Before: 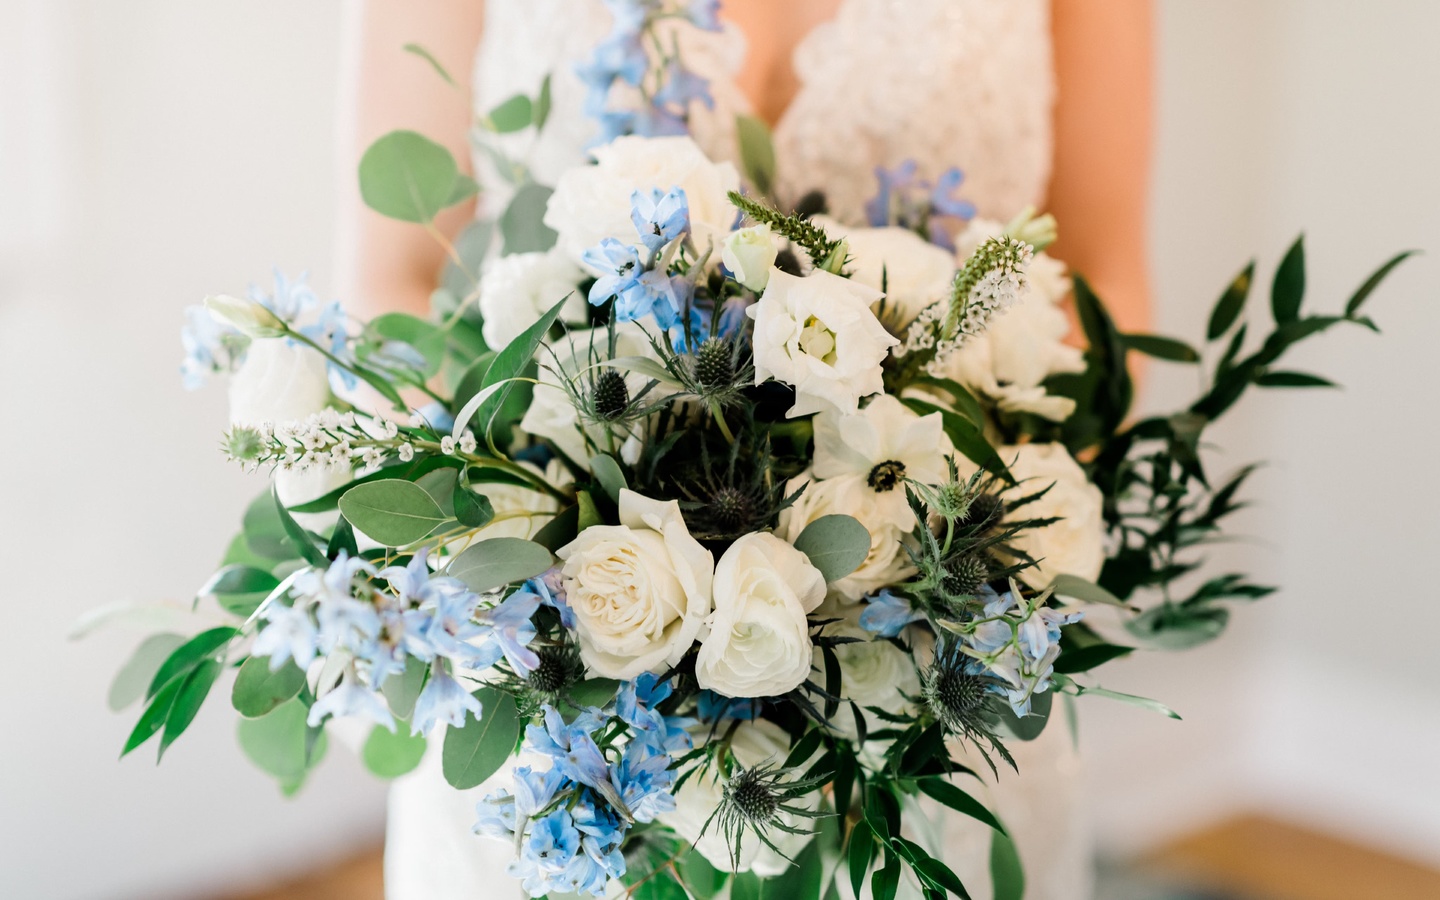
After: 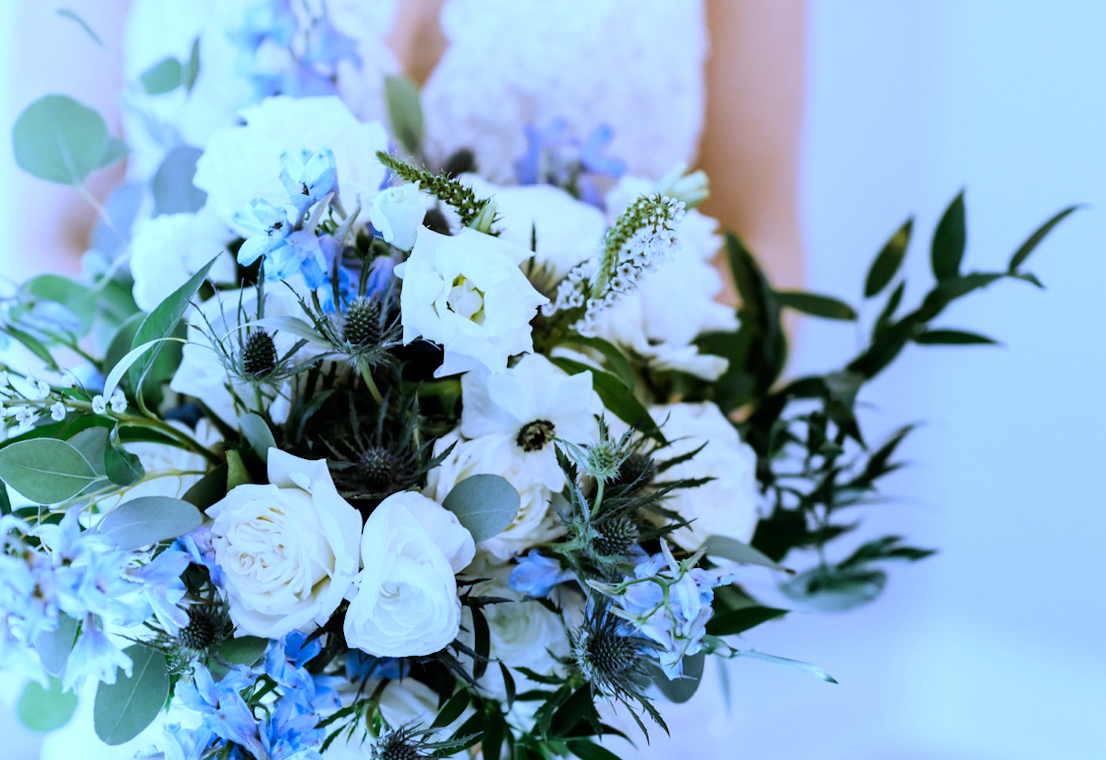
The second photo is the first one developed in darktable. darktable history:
white balance: red 0.766, blue 1.537
crop: left 23.095%, top 5.827%, bottom 11.854%
exposure: exposure 0.191 EV, compensate highlight preservation false
rotate and perspective: lens shift (horizontal) -0.055, automatic cropping off
